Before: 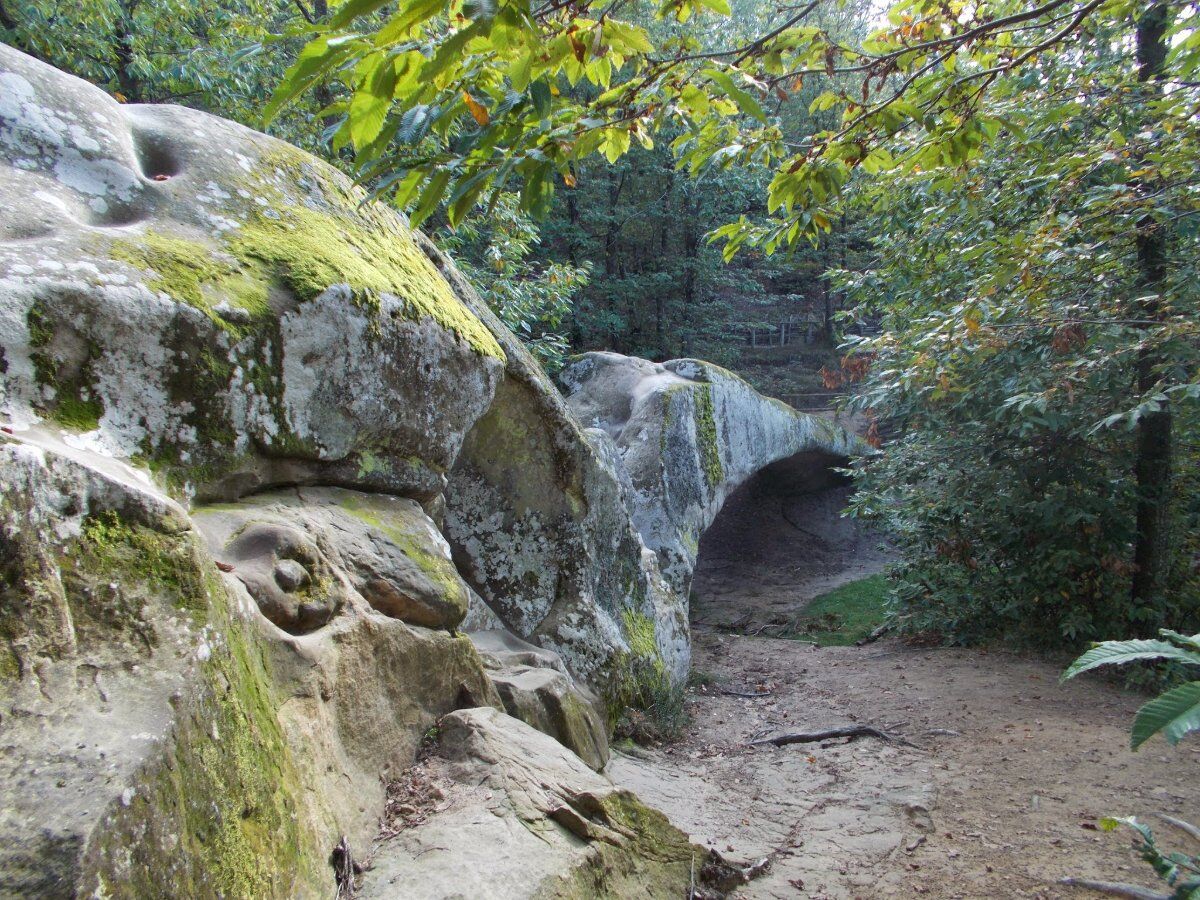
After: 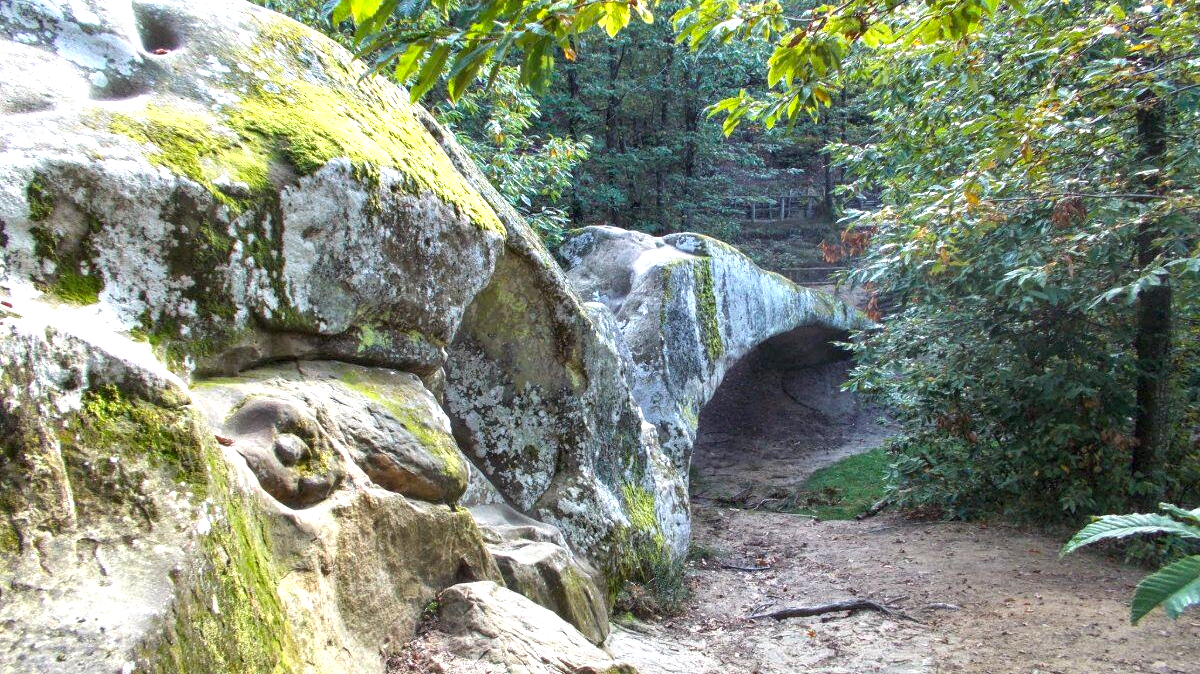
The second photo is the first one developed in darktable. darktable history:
local contrast: on, module defaults
color balance rgb: perceptual saturation grading › global saturation 0.934%, perceptual brilliance grading › global brilliance 24.537%, global vibrance 20%
crop: top 14.012%, bottom 11.002%
